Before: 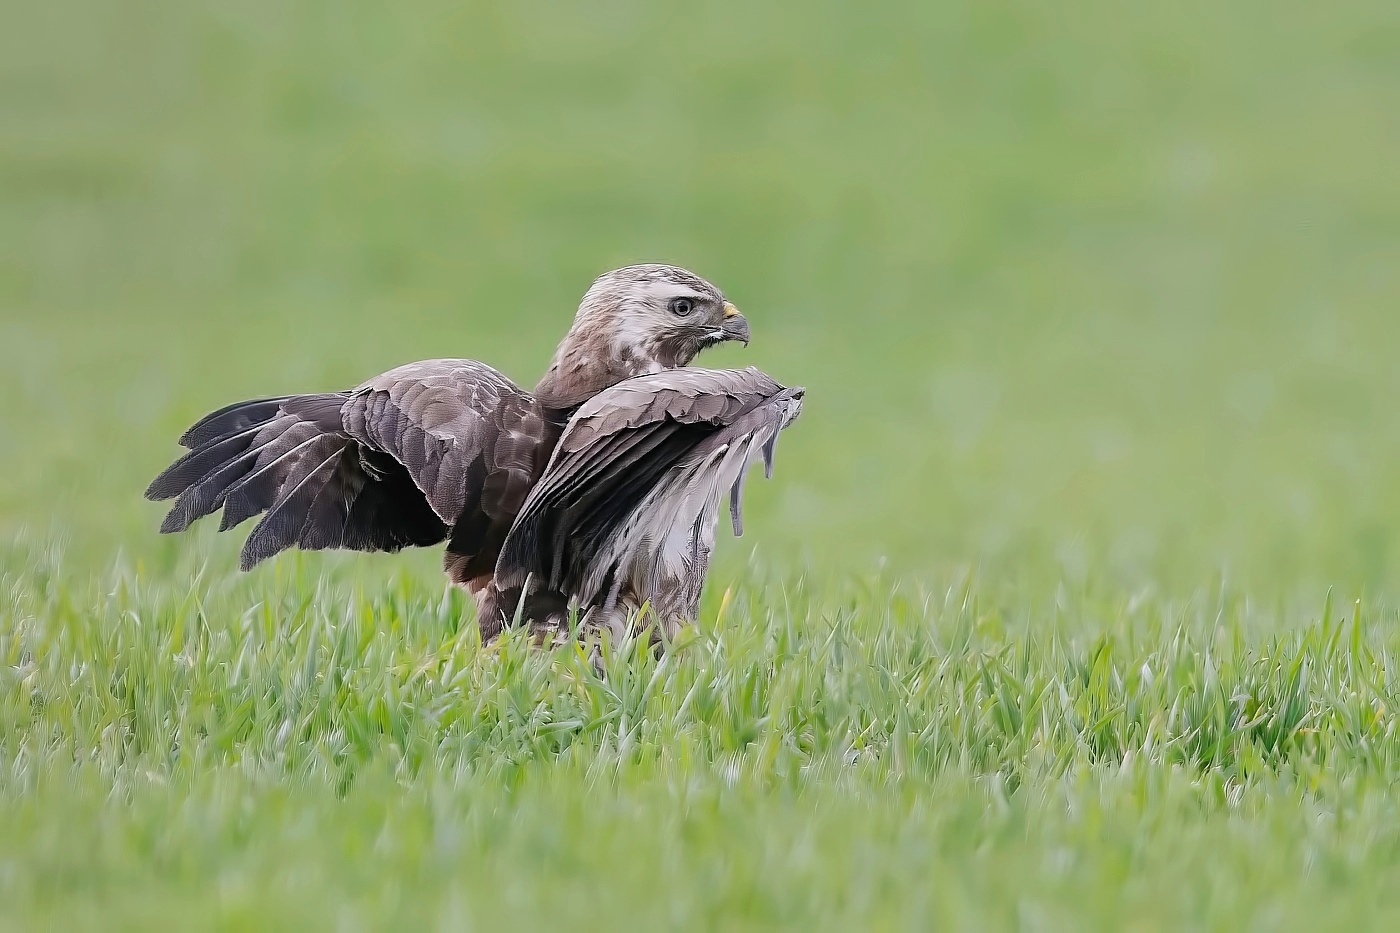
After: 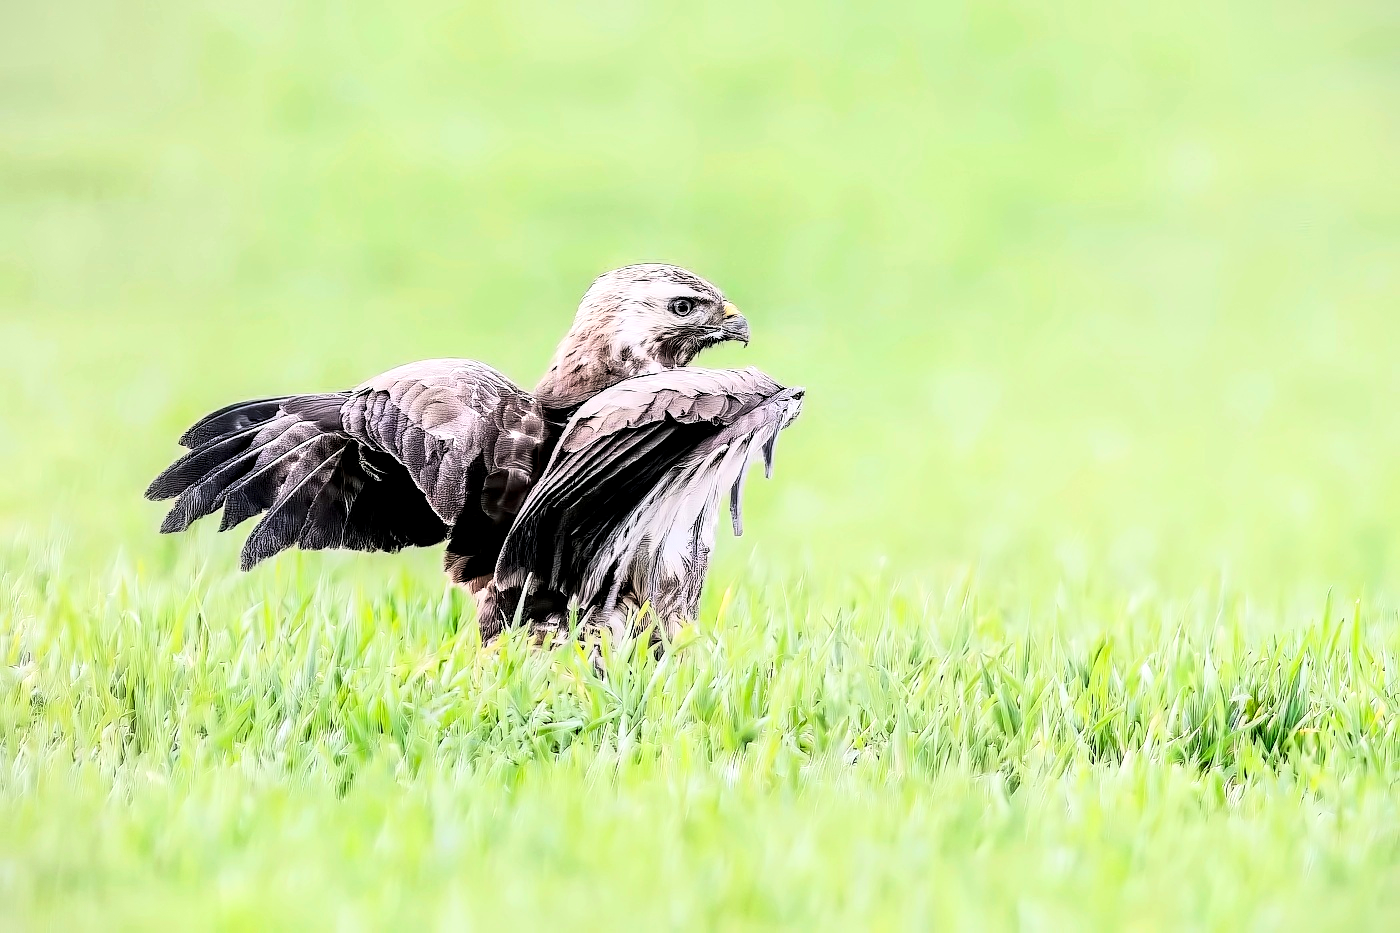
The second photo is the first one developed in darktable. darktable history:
vignetting: fall-off start 97.28%, fall-off radius 79%, brightness -0.462, saturation -0.3, width/height ratio 1.114, dithering 8-bit output, unbound false
local contrast: highlights 60%, shadows 60%, detail 160%
rgb curve: curves: ch0 [(0, 0) (0.21, 0.15) (0.24, 0.21) (0.5, 0.75) (0.75, 0.96) (0.89, 0.99) (1, 1)]; ch1 [(0, 0.02) (0.21, 0.13) (0.25, 0.2) (0.5, 0.67) (0.75, 0.9) (0.89, 0.97) (1, 1)]; ch2 [(0, 0.02) (0.21, 0.13) (0.25, 0.2) (0.5, 0.67) (0.75, 0.9) (0.89, 0.97) (1, 1)], compensate middle gray true
